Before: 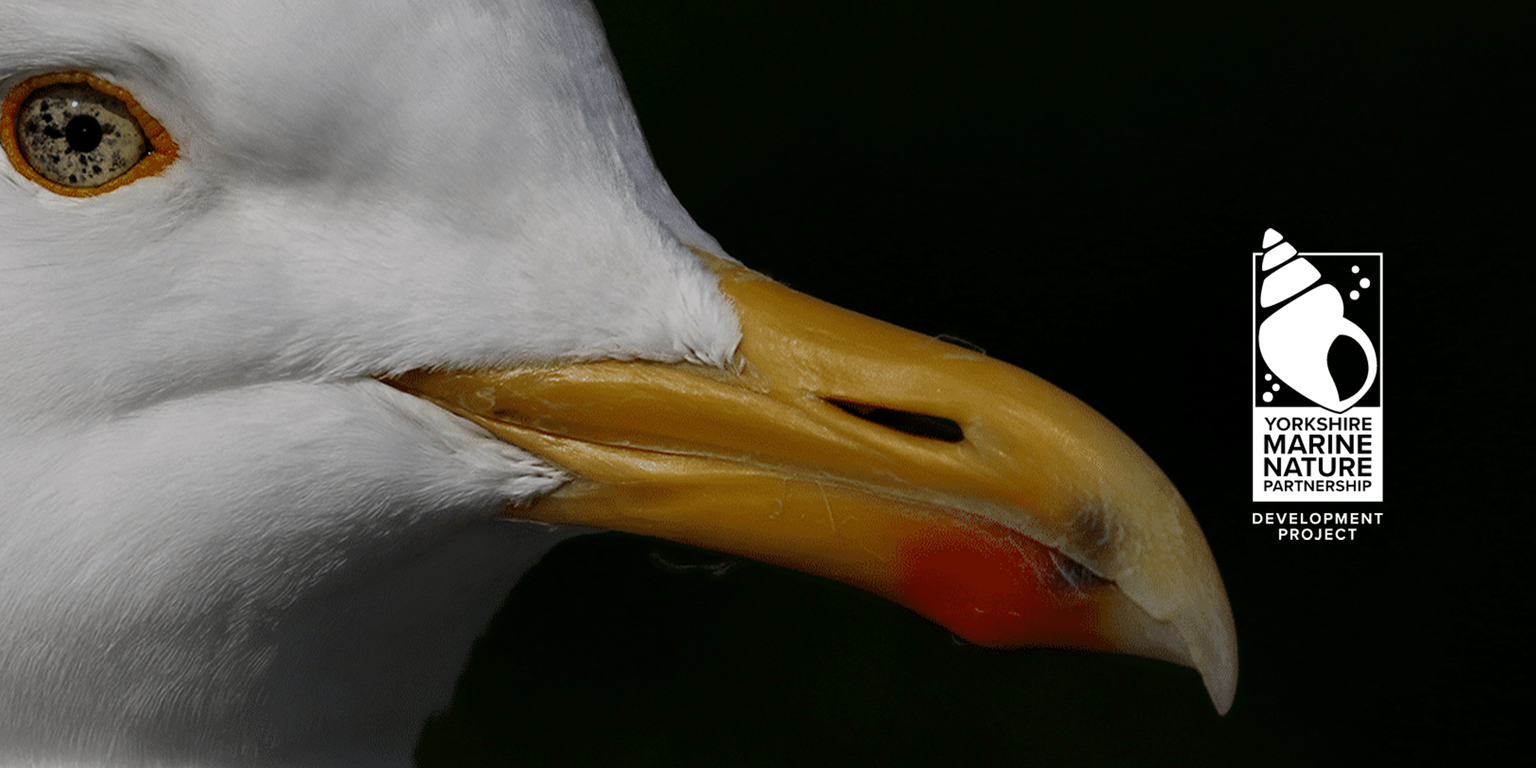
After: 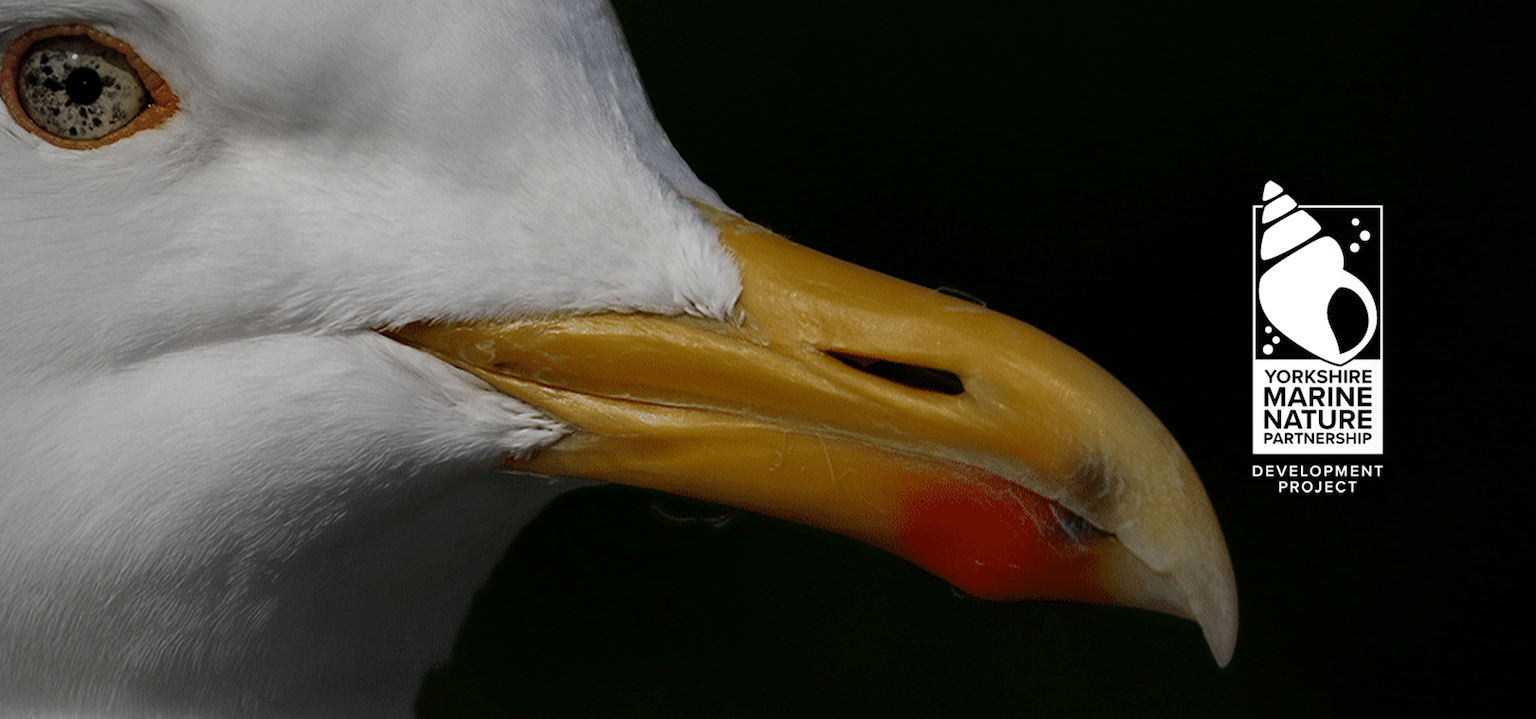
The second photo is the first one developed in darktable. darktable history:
crop and rotate: top 6.25%
vignetting: fall-off start 74.49%, fall-off radius 65.9%, brightness -0.628, saturation -0.68
